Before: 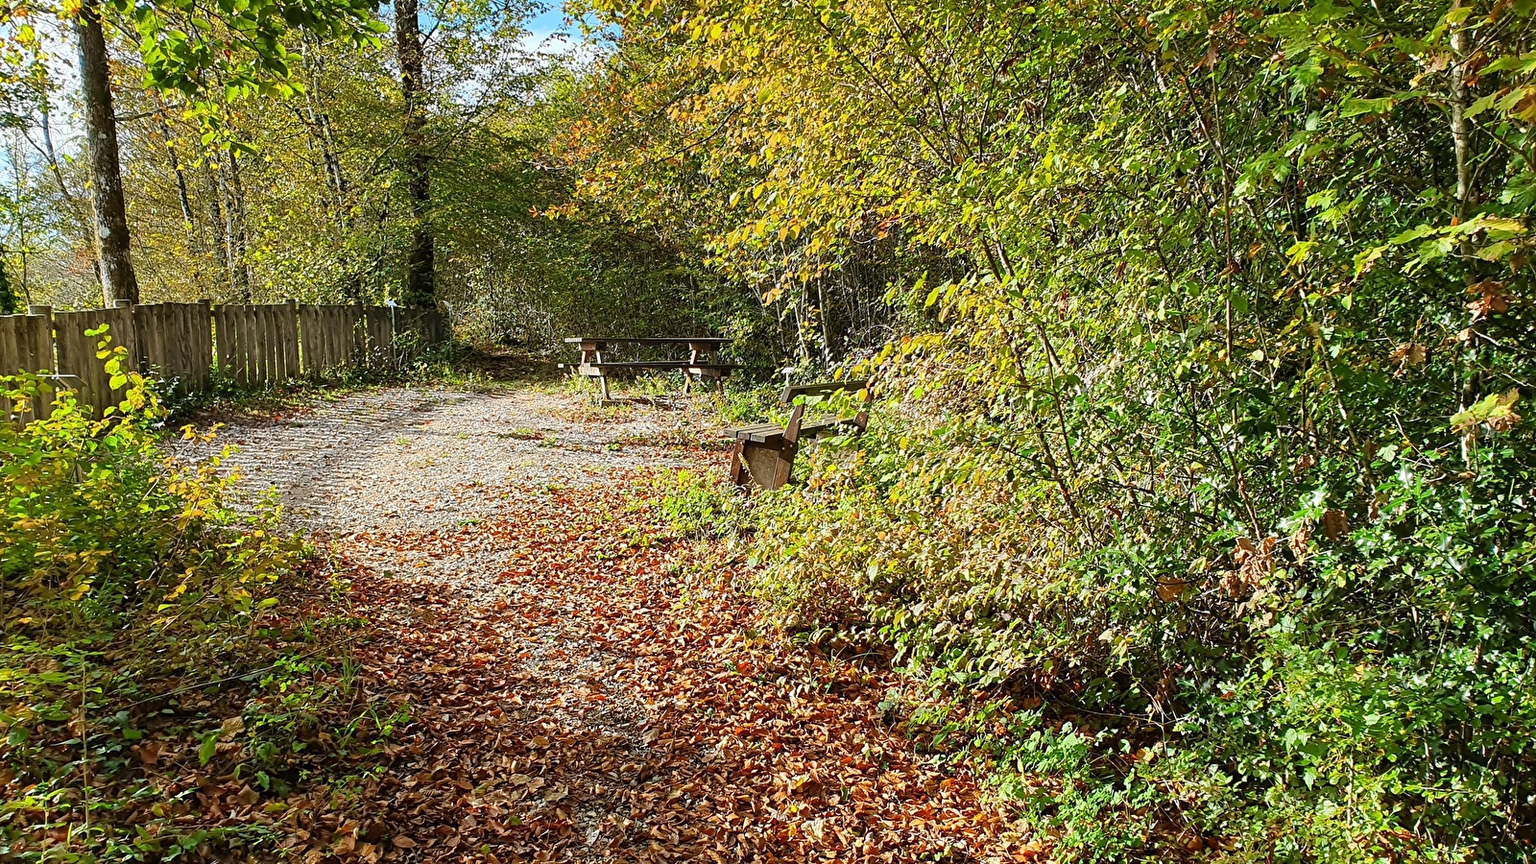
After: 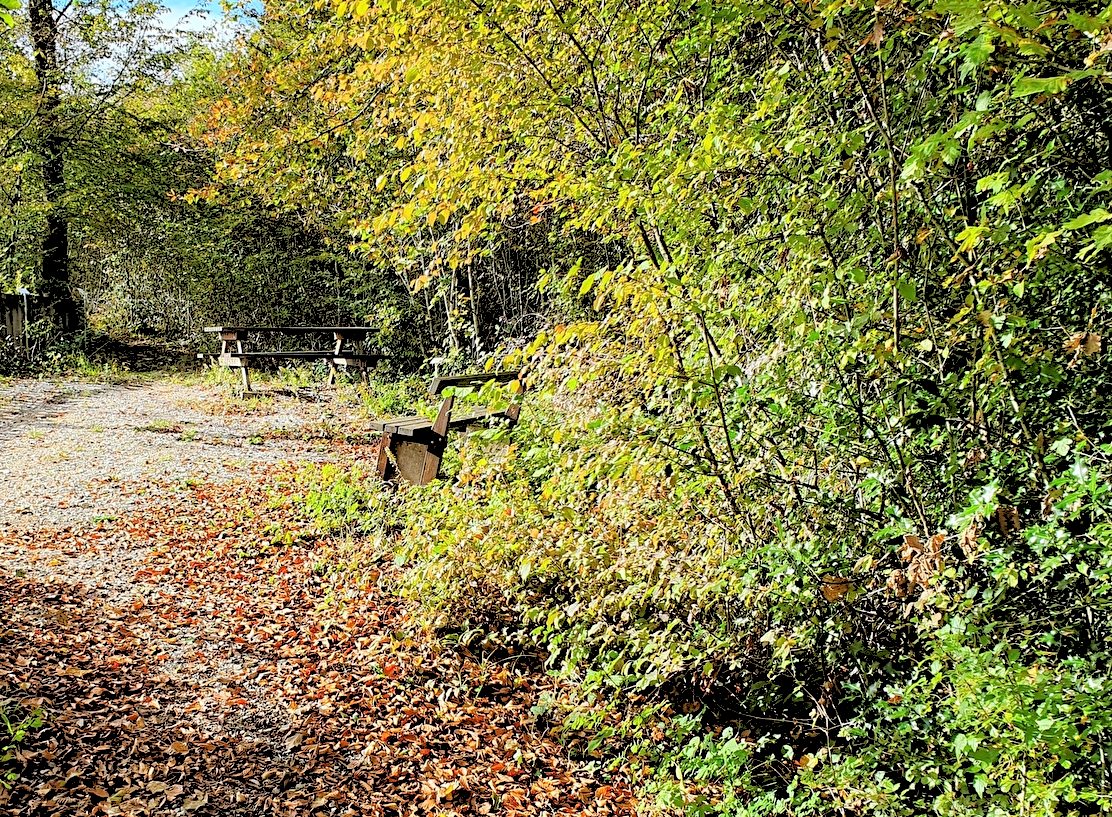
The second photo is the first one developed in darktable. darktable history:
rgb levels: levels [[0.027, 0.429, 0.996], [0, 0.5, 1], [0, 0.5, 1]]
crop and rotate: left 24.034%, top 2.838%, right 6.406%, bottom 6.299%
white balance: red 0.986, blue 1.01
